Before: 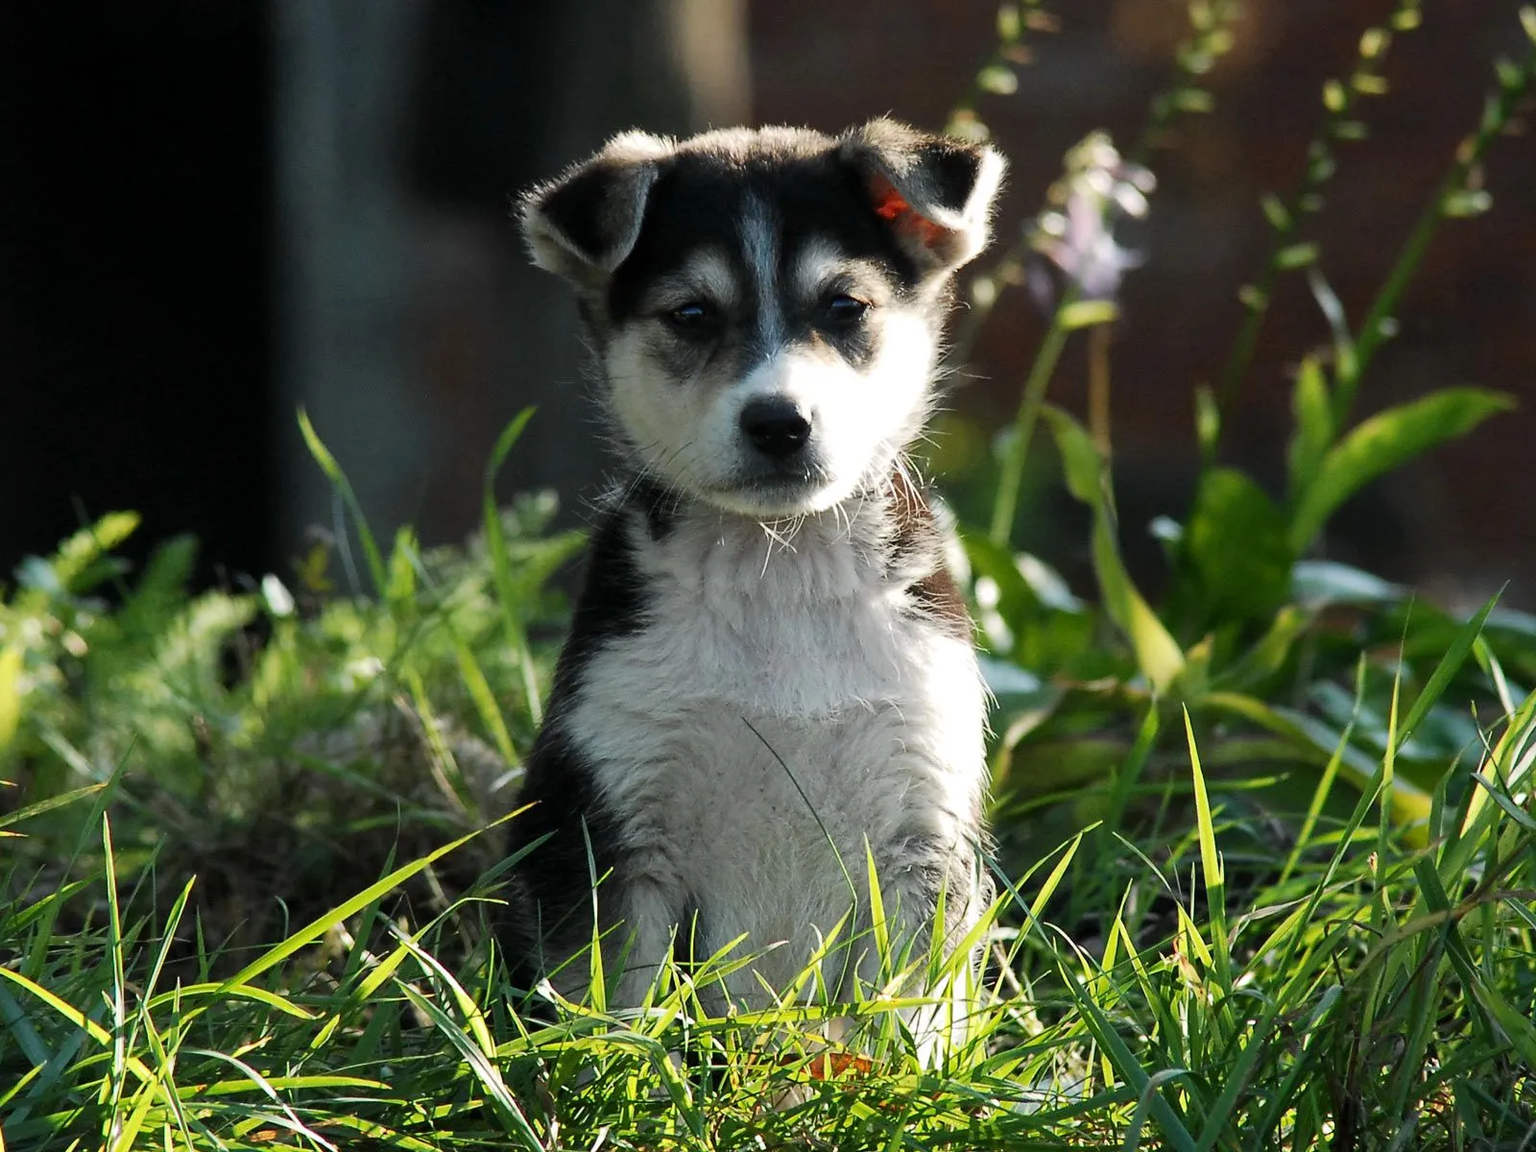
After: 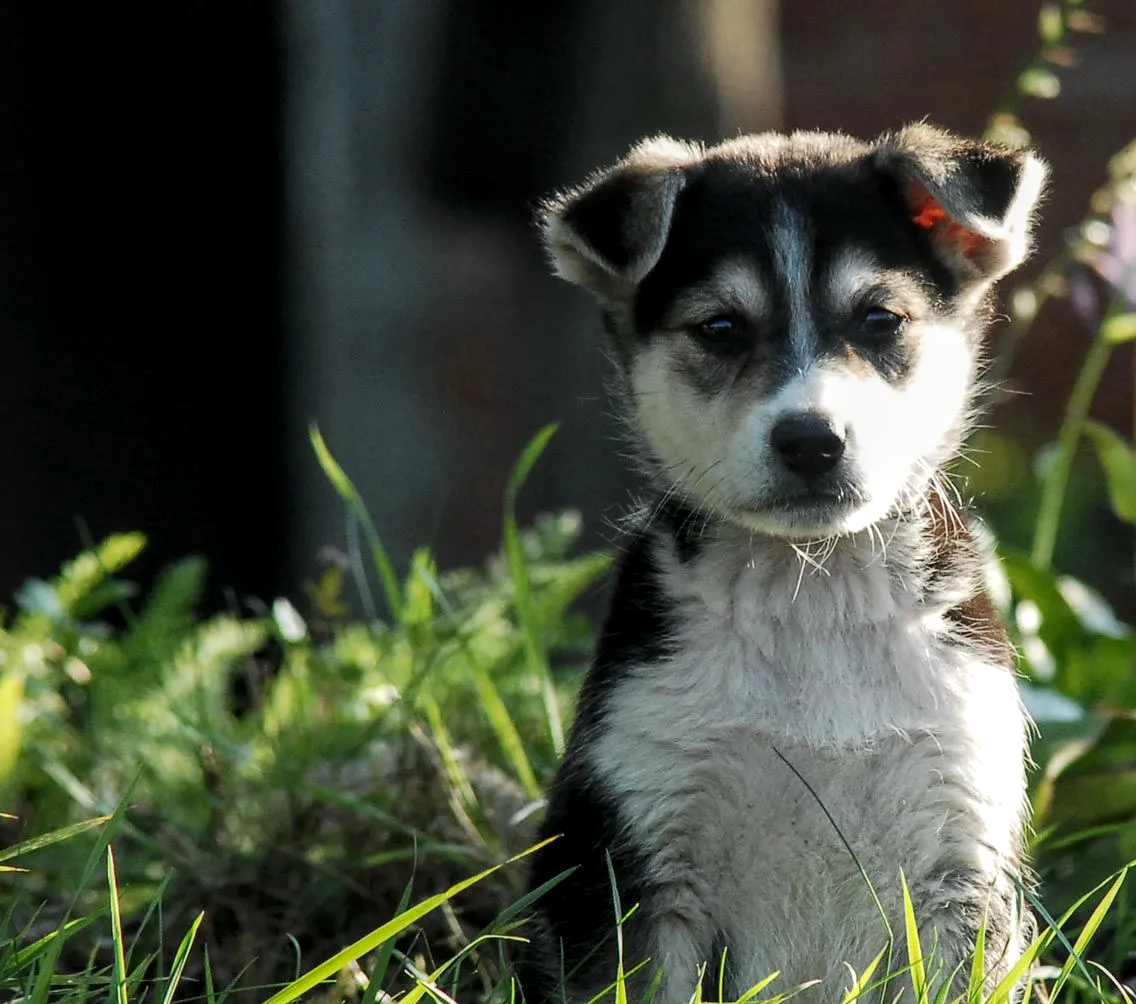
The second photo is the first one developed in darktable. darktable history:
tone equalizer: edges refinement/feathering 500, mask exposure compensation -1.57 EV, preserve details no
crop: right 28.956%, bottom 16.305%
local contrast: on, module defaults
